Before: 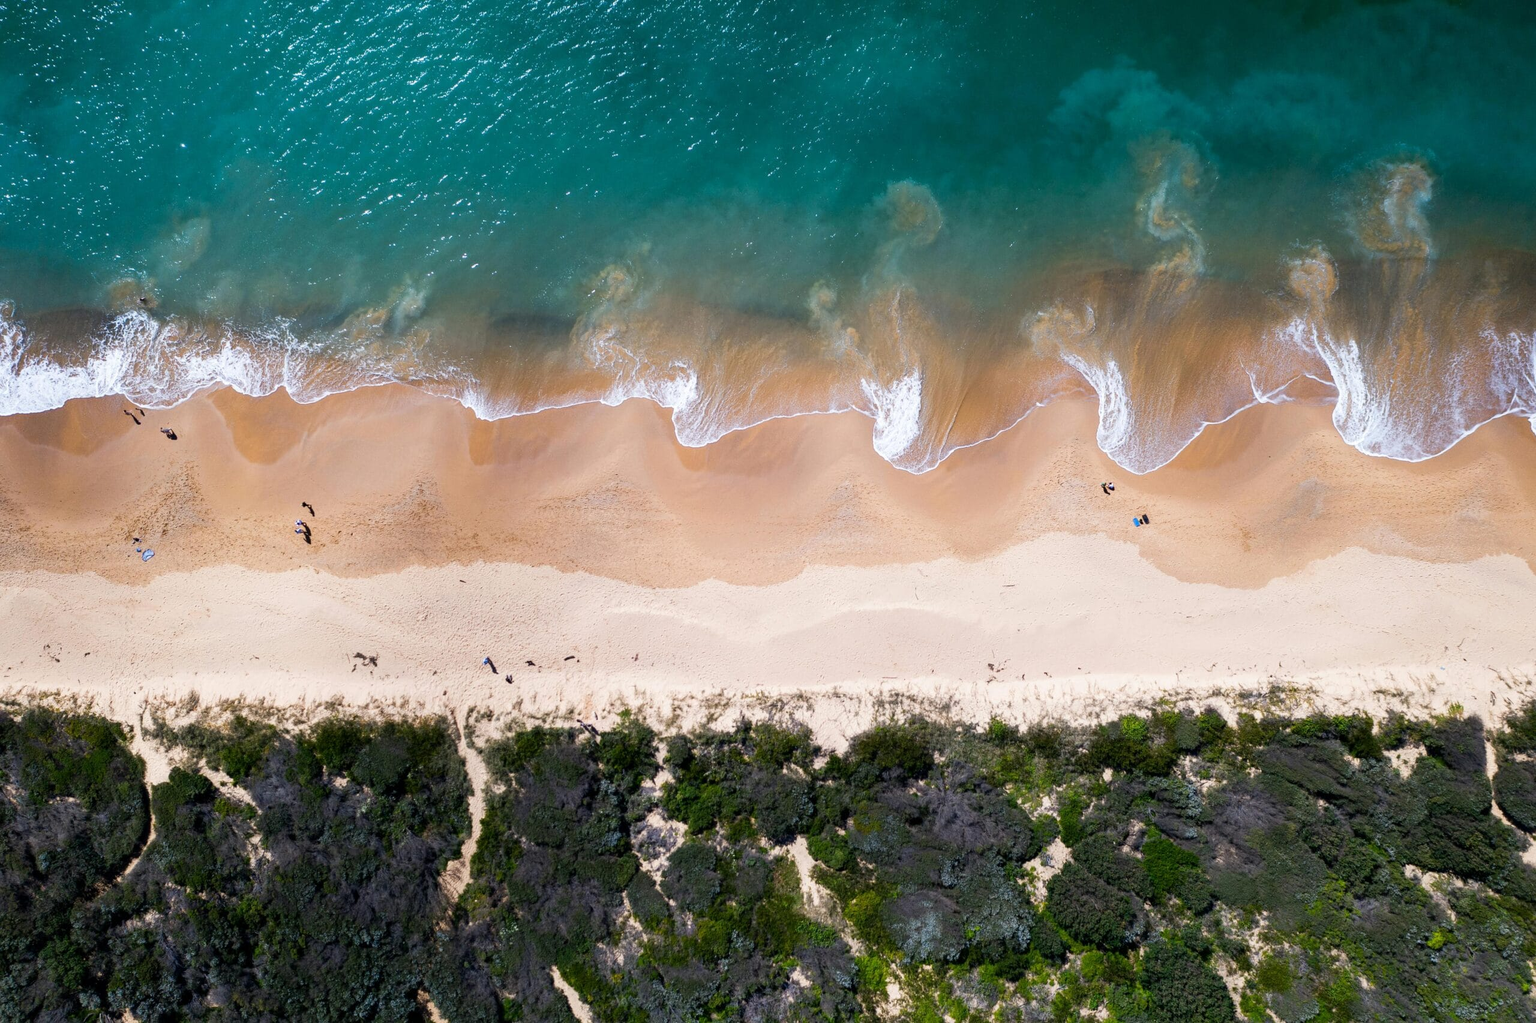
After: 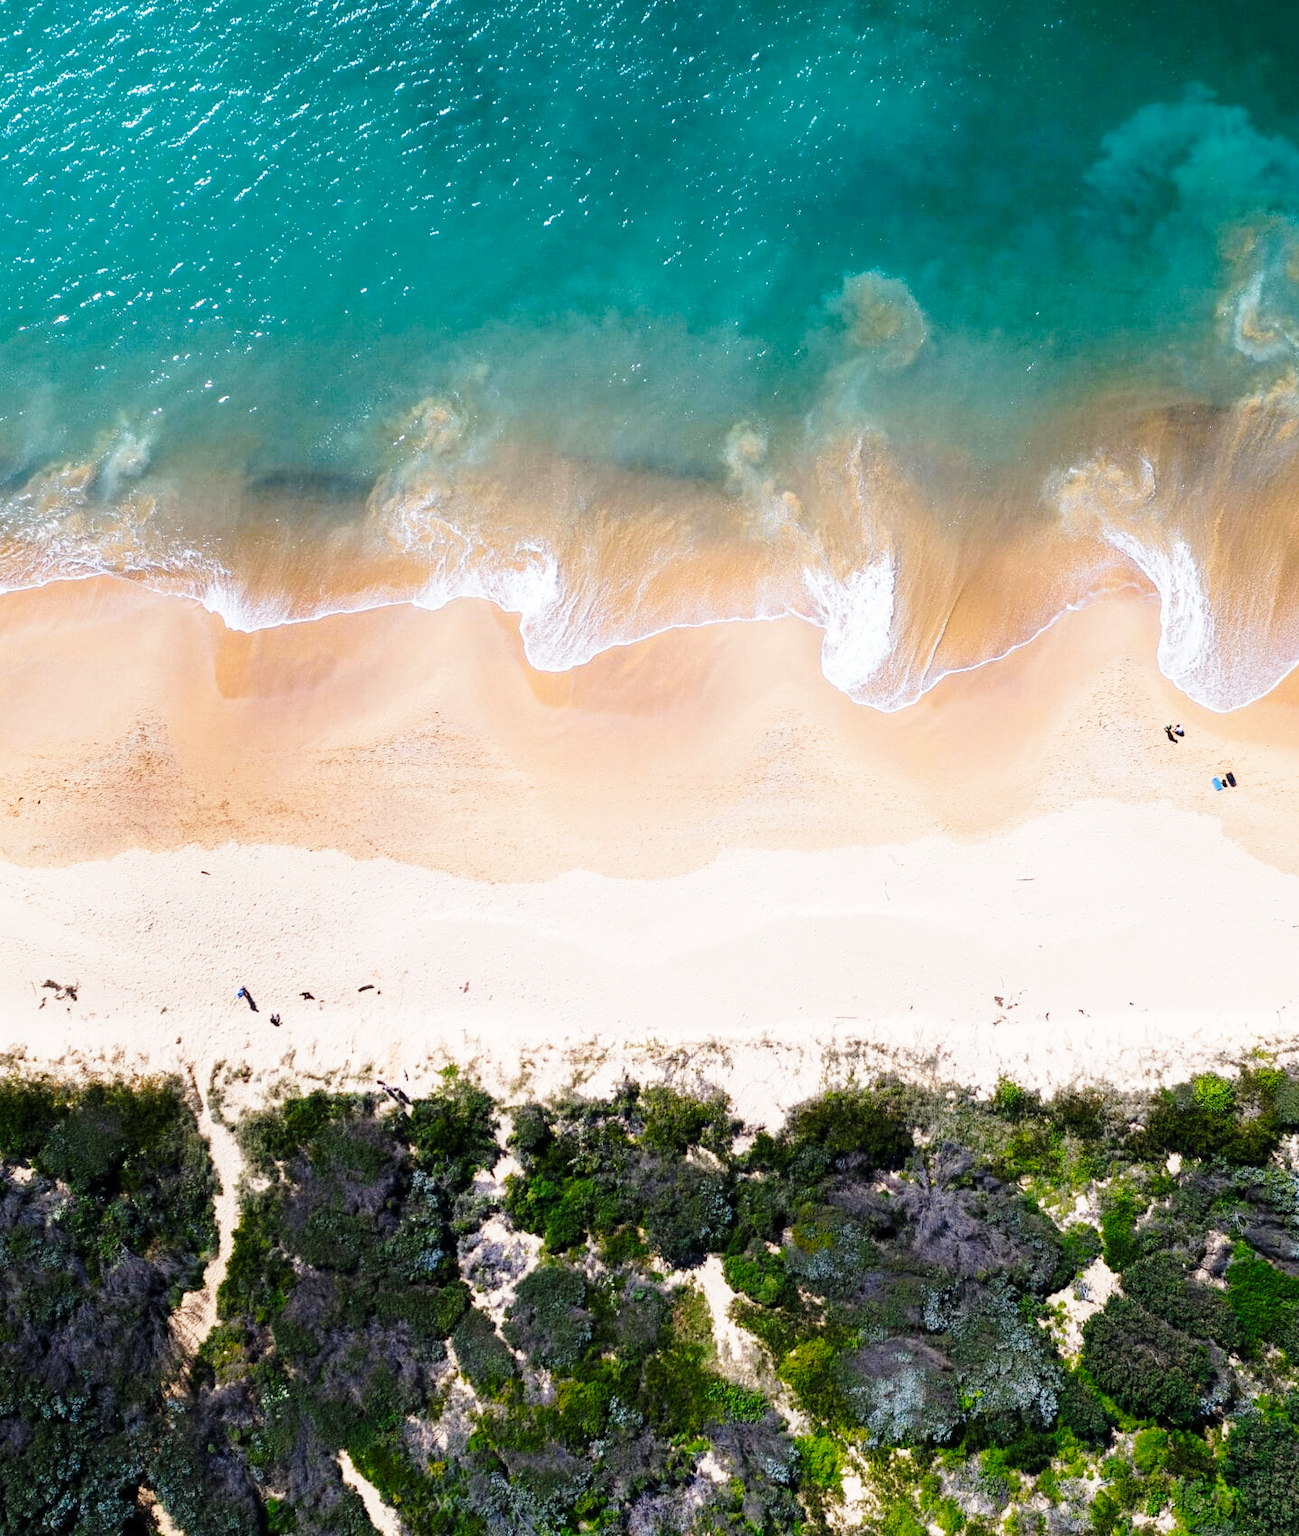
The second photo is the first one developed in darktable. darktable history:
crop: left 21.224%, right 22.434%
base curve: curves: ch0 [(0, 0) (0.028, 0.03) (0.121, 0.232) (0.46, 0.748) (0.859, 0.968) (1, 1)], preserve colors none
